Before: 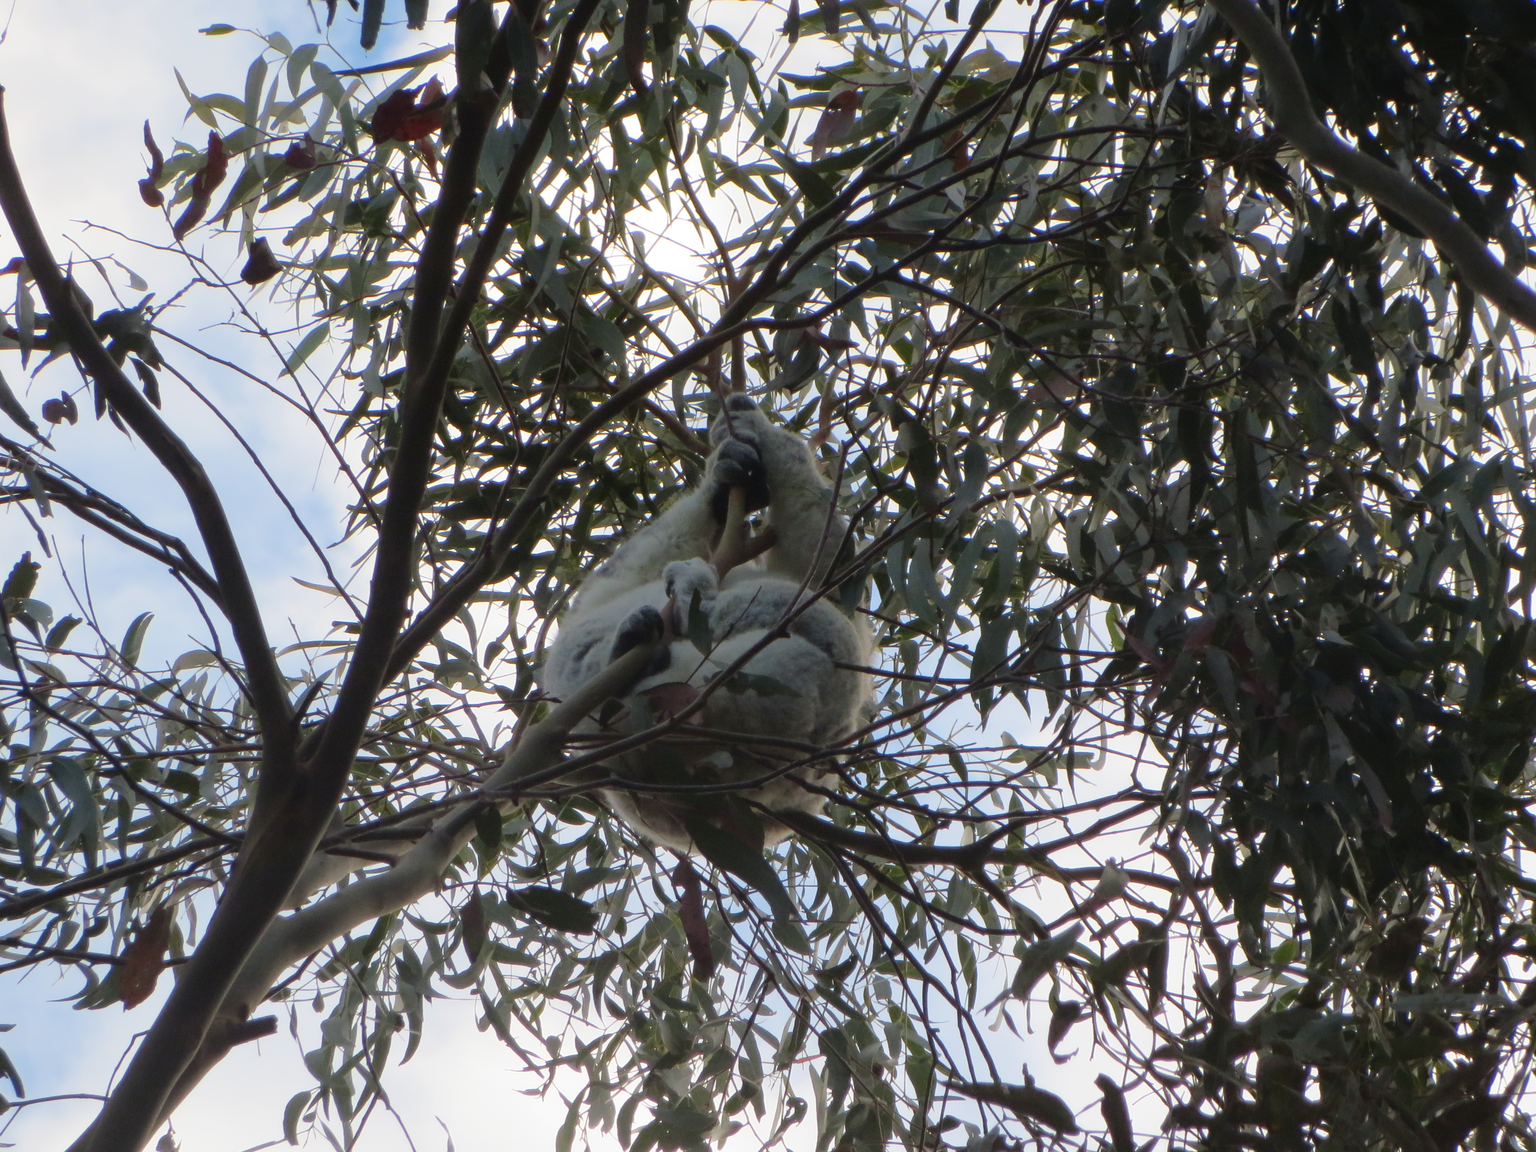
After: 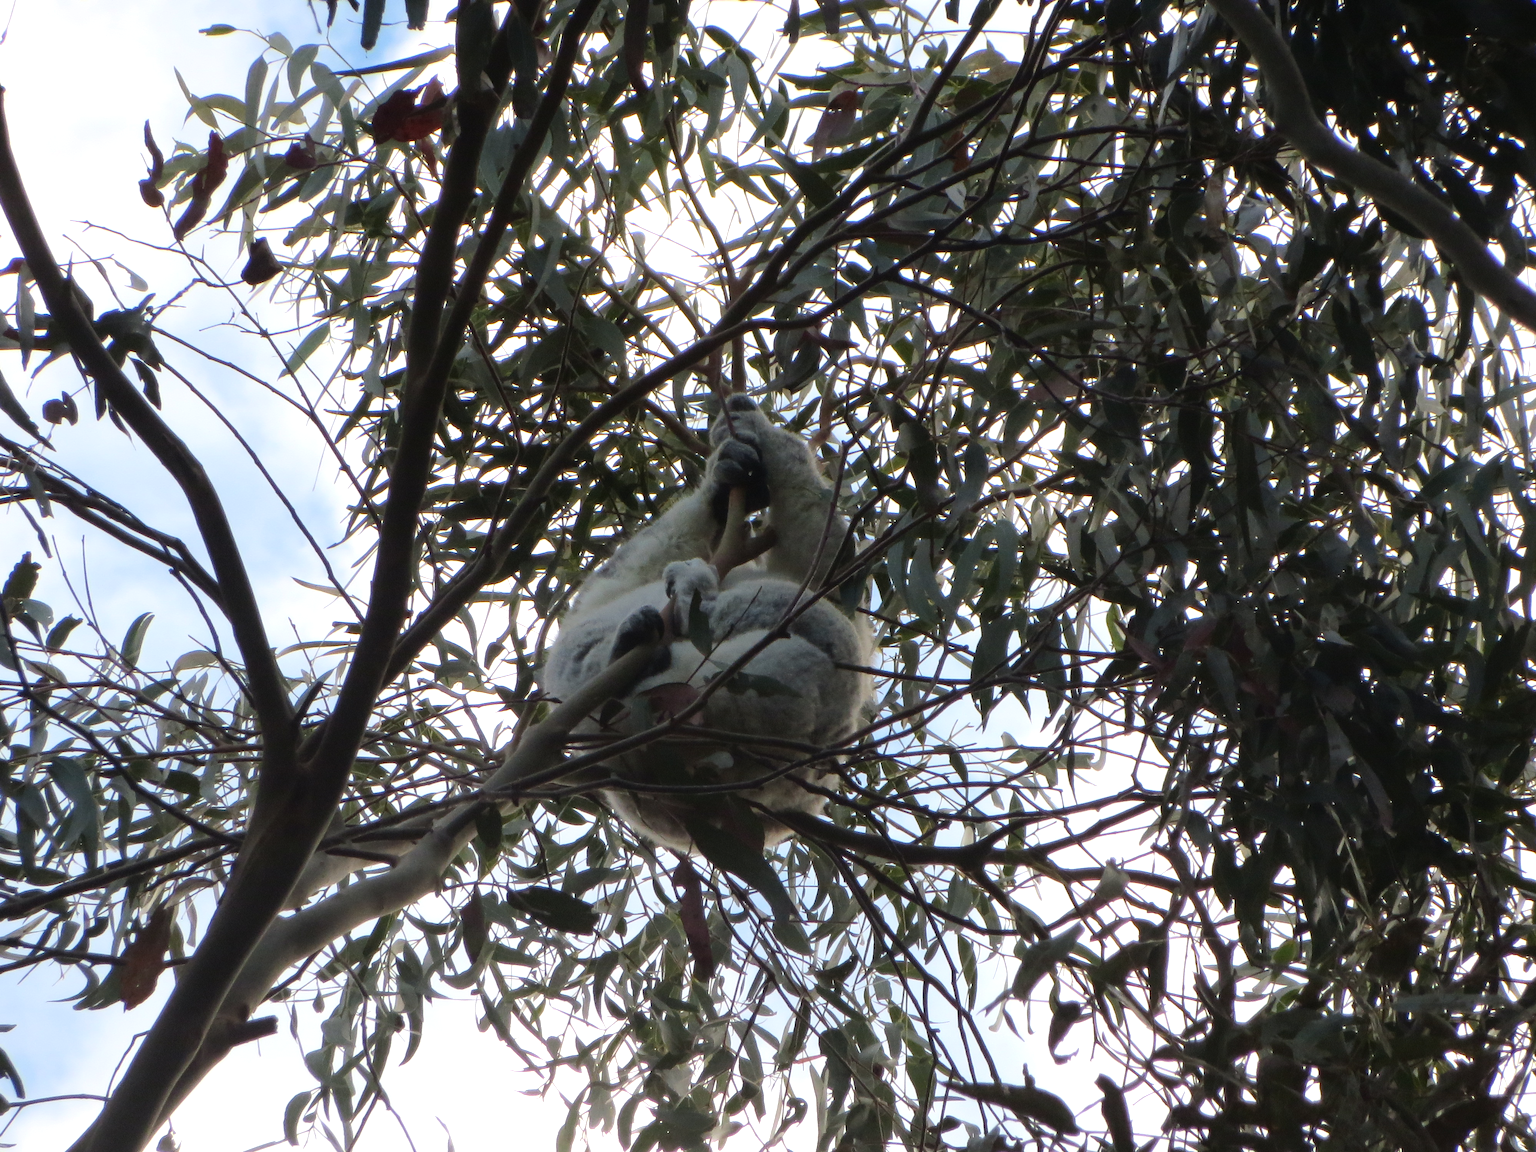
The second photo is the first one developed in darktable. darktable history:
tone equalizer: -8 EV -0.405 EV, -7 EV -0.421 EV, -6 EV -0.296 EV, -5 EV -0.207 EV, -3 EV 0.225 EV, -2 EV 0.314 EV, -1 EV 0.404 EV, +0 EV 0.426 EV, edges refinement/feathering 500, mask exposure compensation -1.57 EV, preserve details no
